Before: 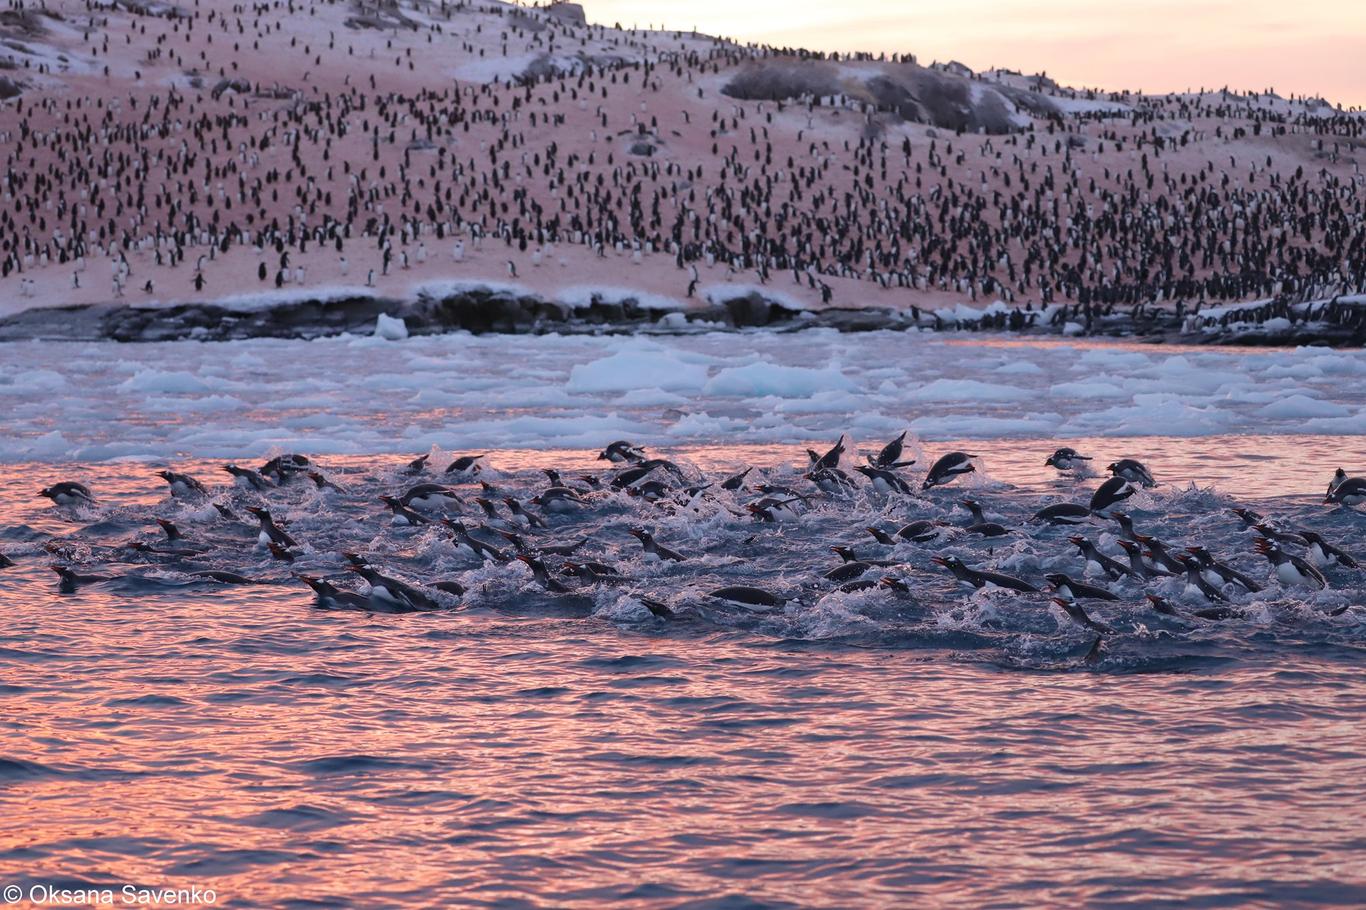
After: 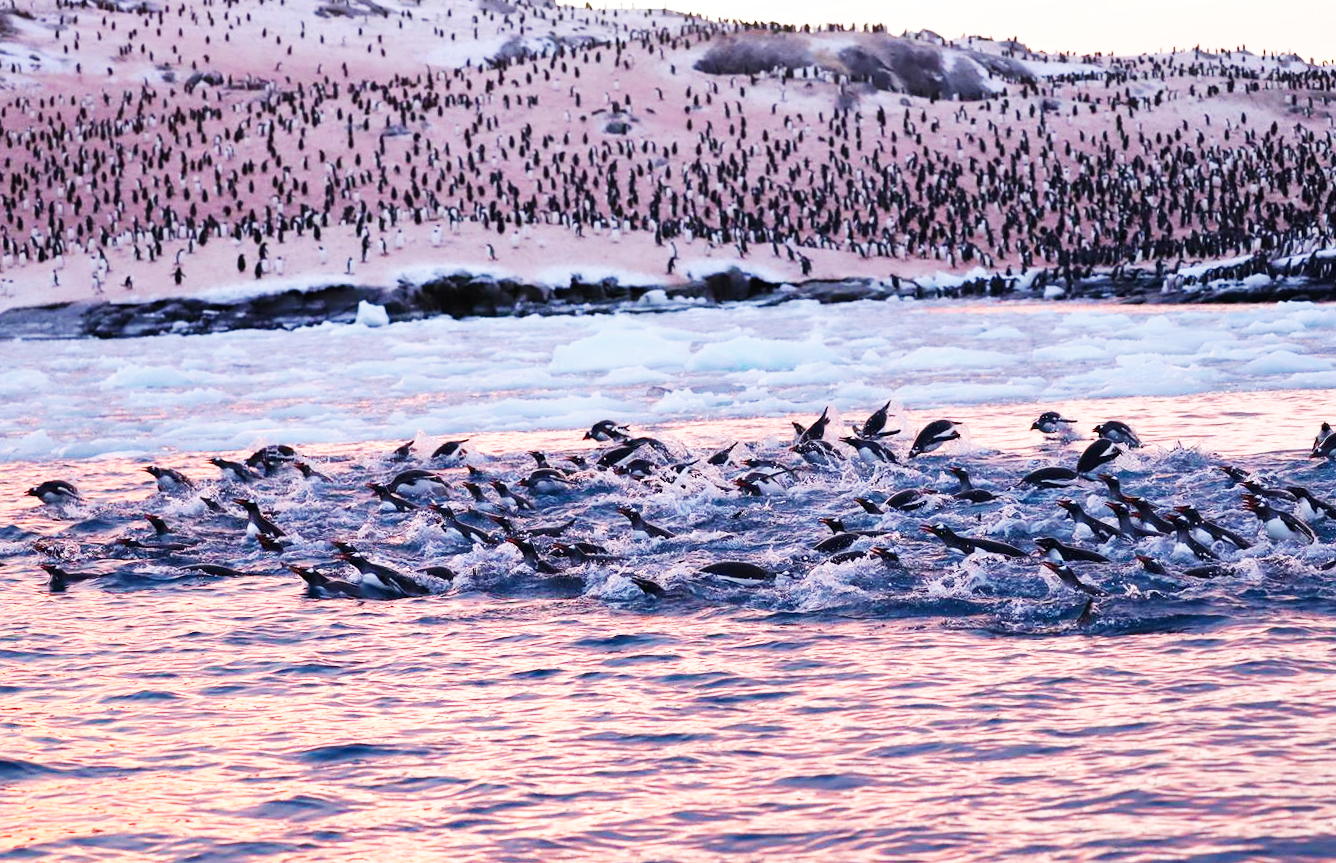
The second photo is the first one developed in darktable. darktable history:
base curve: curves: ch0 [(0, 0) (0.007, 0.004) (0.027, 0.03) (0.046, 0.07) (0.207, 0.54) (0.442, 0.872) (0.673, 0.972) (1, 1)], preserve colors none
shadows and highlights: shadows 75, highlights -25, soften with gaussian
rotate and perspective: rotation -2°, crop left 0.022, crop right 0.978, crop top 0.049, crop bottom 0.951
